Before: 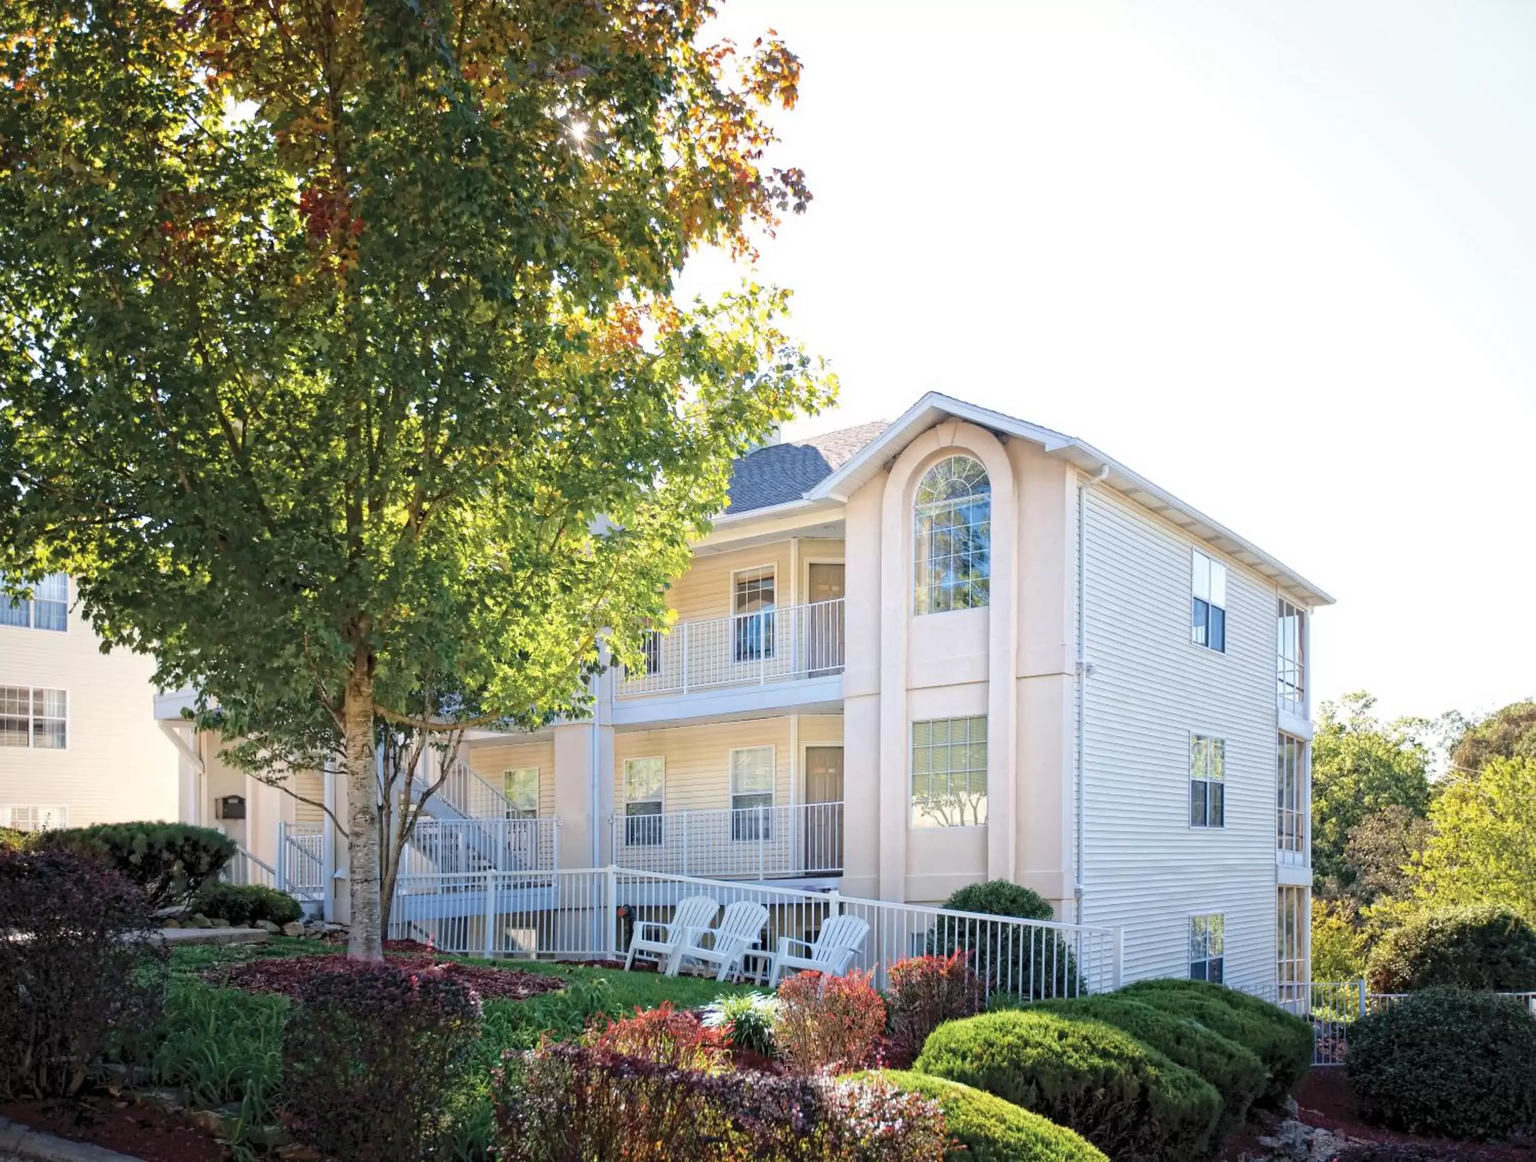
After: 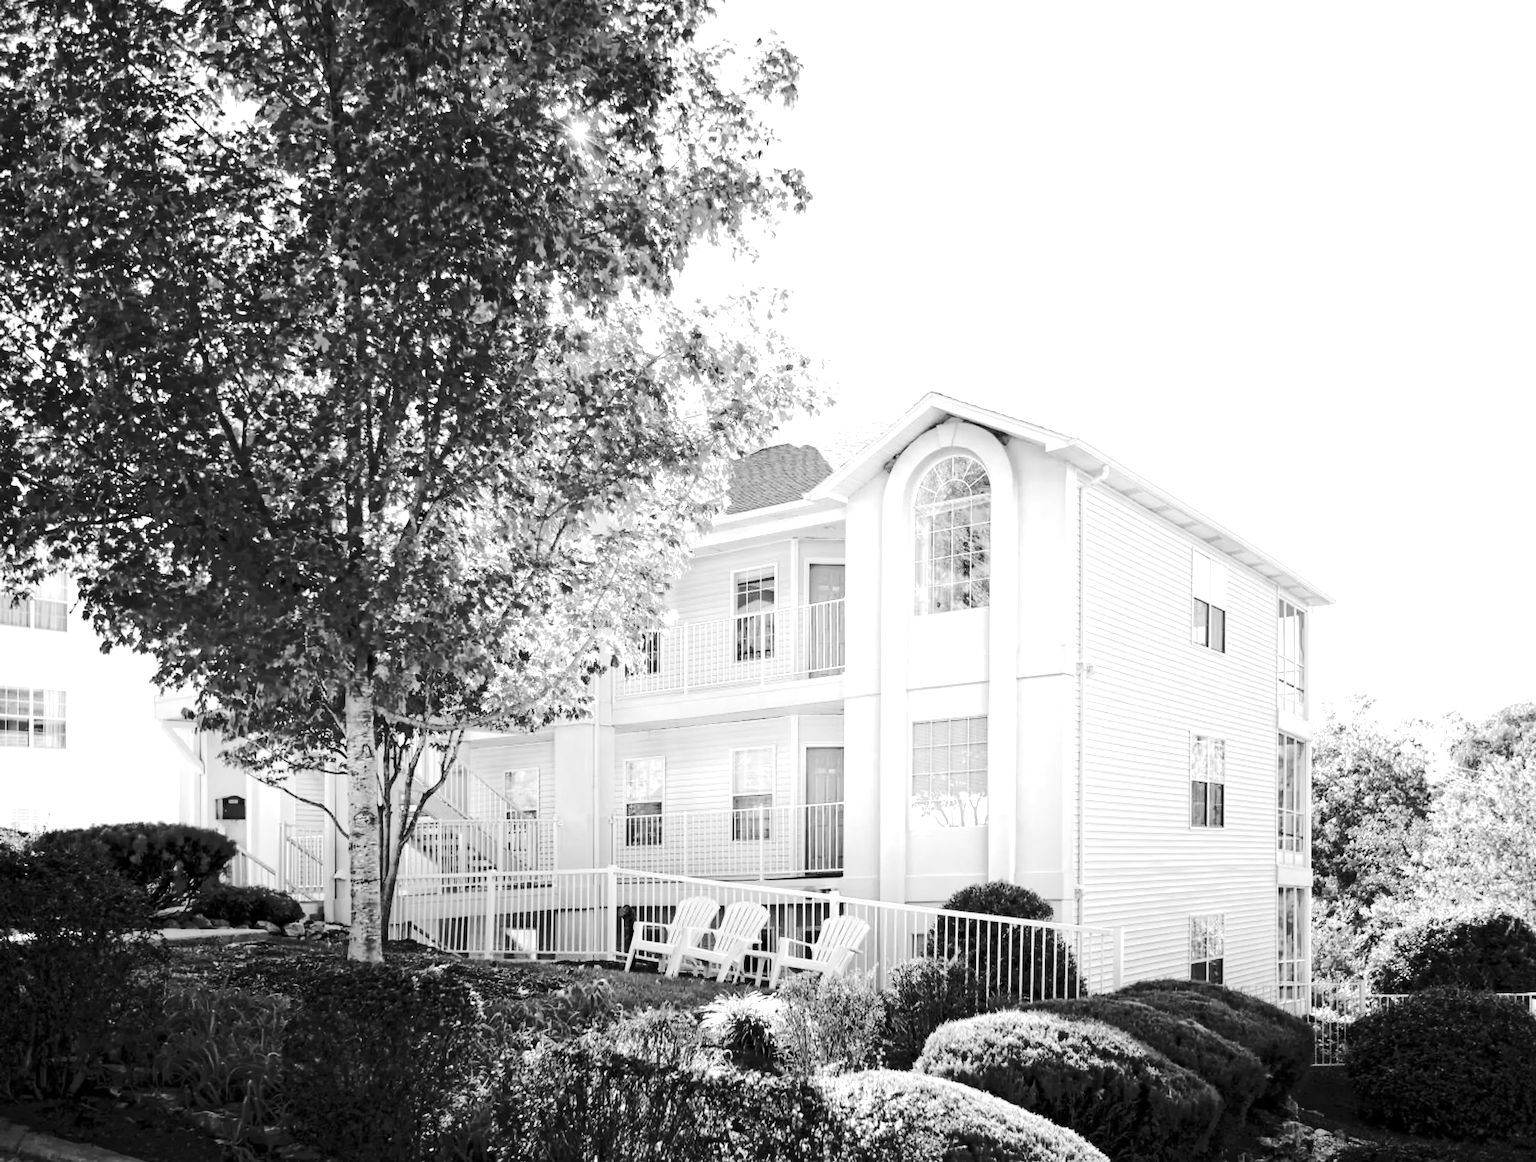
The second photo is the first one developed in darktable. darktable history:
rgb curve: curves: ch0 [(0, 0) (0.284, 0.292) (0.505, 0.644) (1, 1)], compensate middle gray true
tone equalizer: -8 EV -0.75 EV, -7 EV -0.7 EV, -6 EV -0.6 EV, -5 EV -0.4 EV, -3 EV 0.4 EV, -2 EV 0.6 EV, -1 EV 0.7 EV, +0 EV 0.75 EV, edges refinement/feathering 500, mask exposure compensation -1.57 EV, preserve details no
monochrome: on, module defaults
color contrast: green-magenta contrast 0.85, blue-yellow contrast 1.25, unbound 0
